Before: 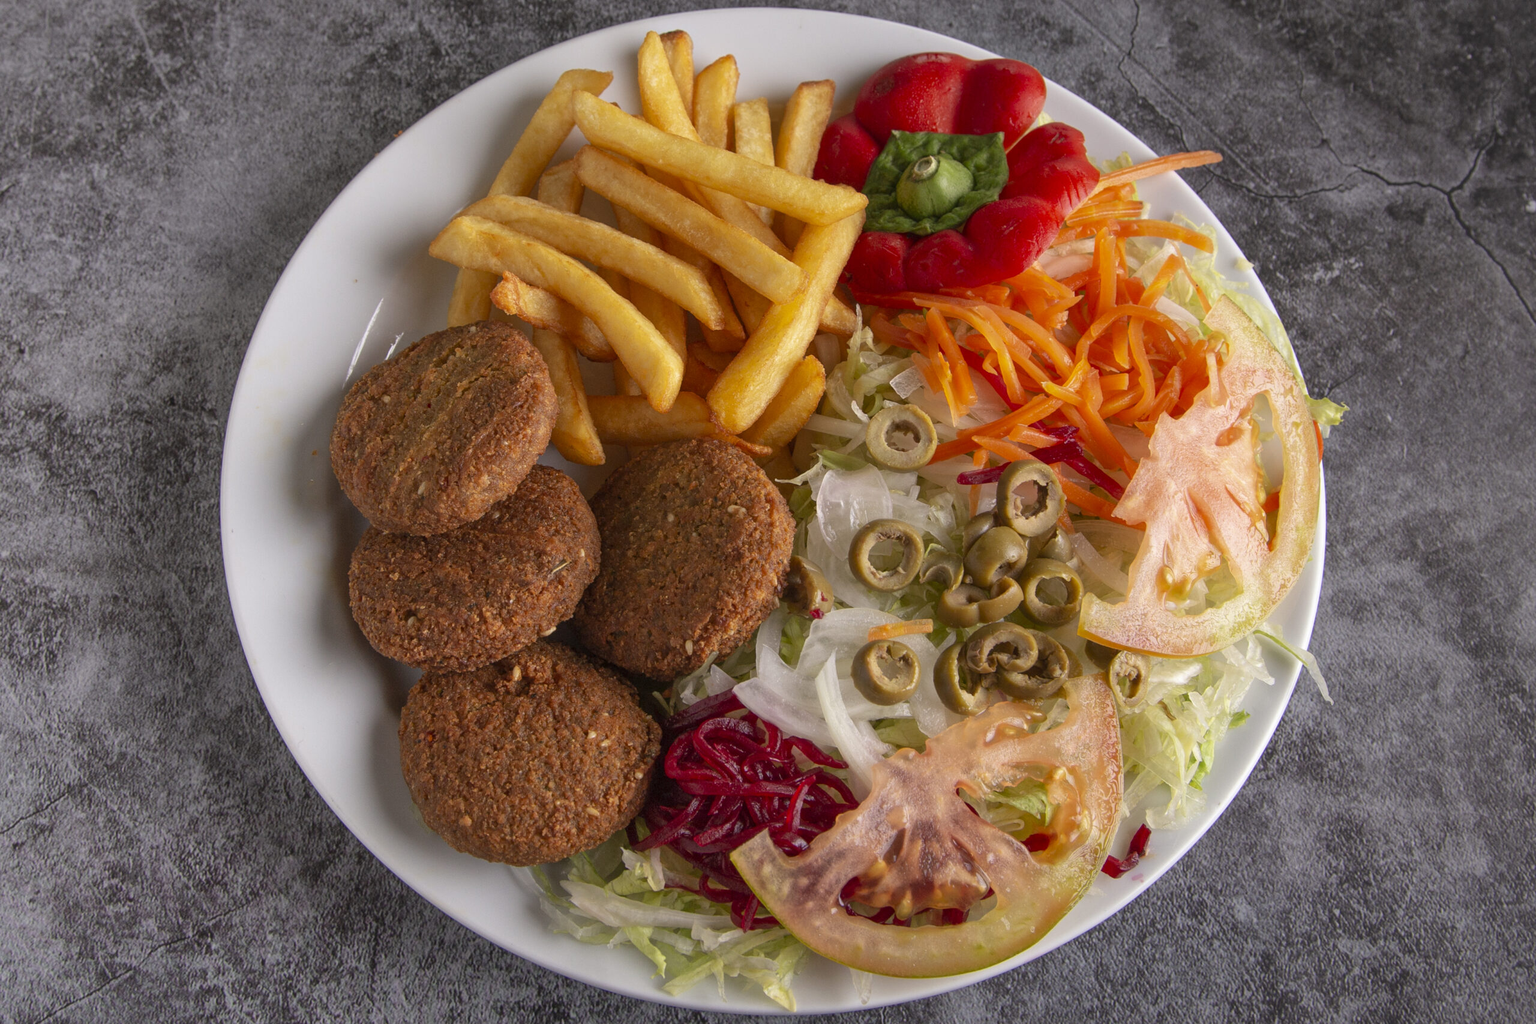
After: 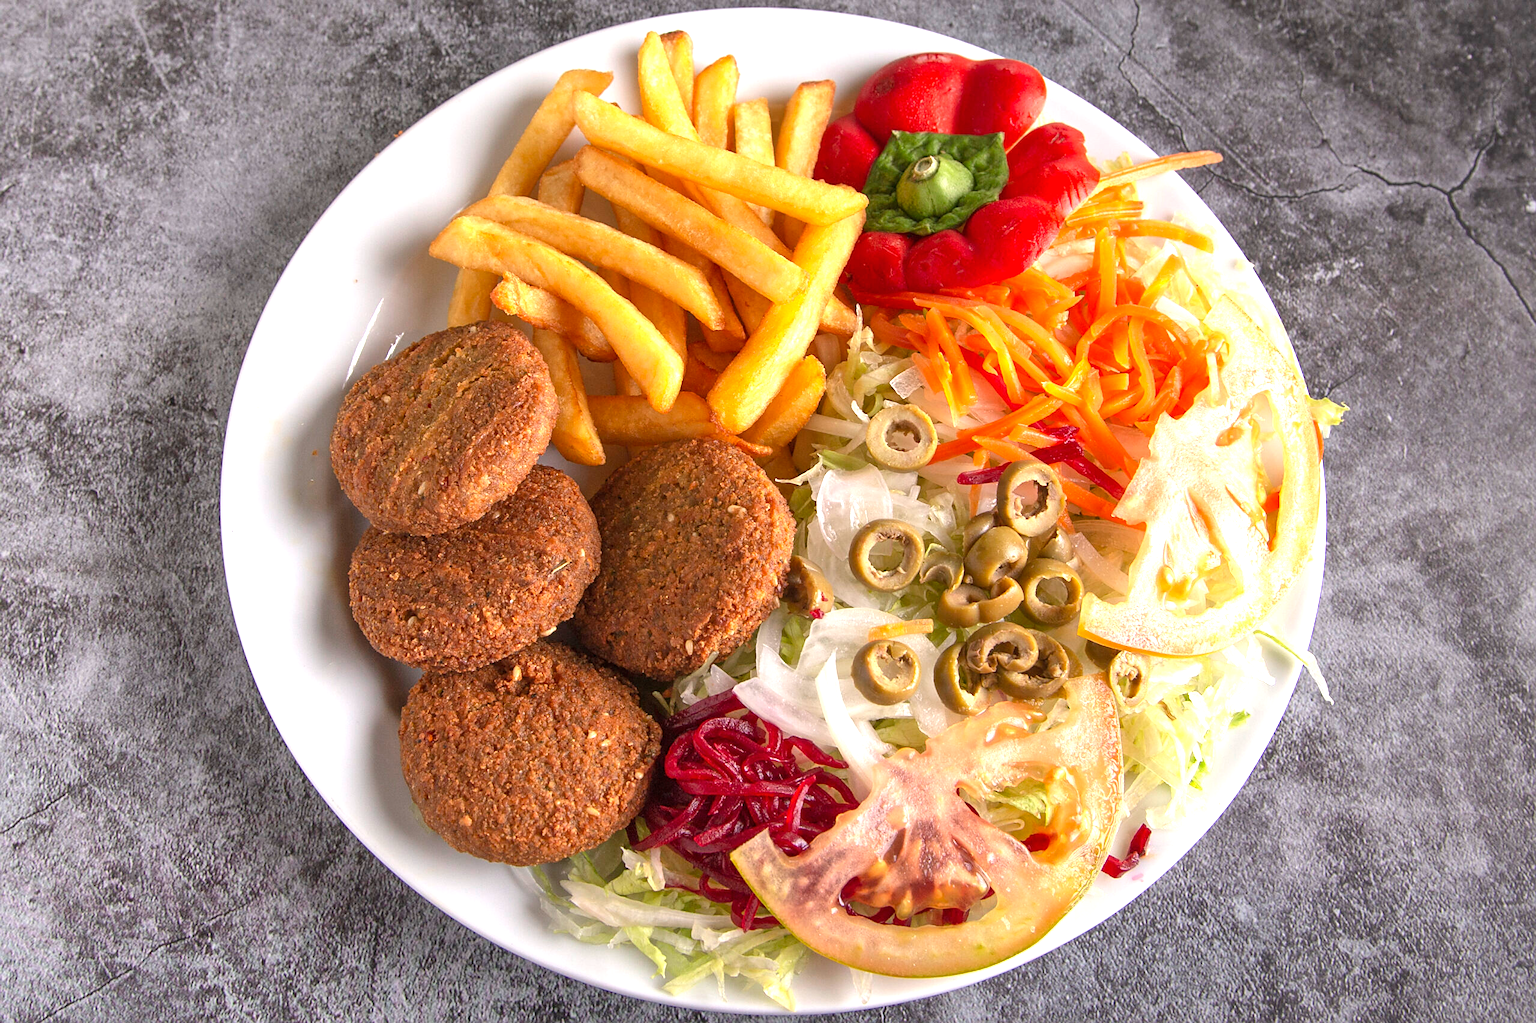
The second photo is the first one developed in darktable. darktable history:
exposure: black level correction 0, exposure 1.099 EV, compensate exposure bias true, compensate highlight preservation false
sharpen: radius 1.886, amount 0.391, threshold 1.652
